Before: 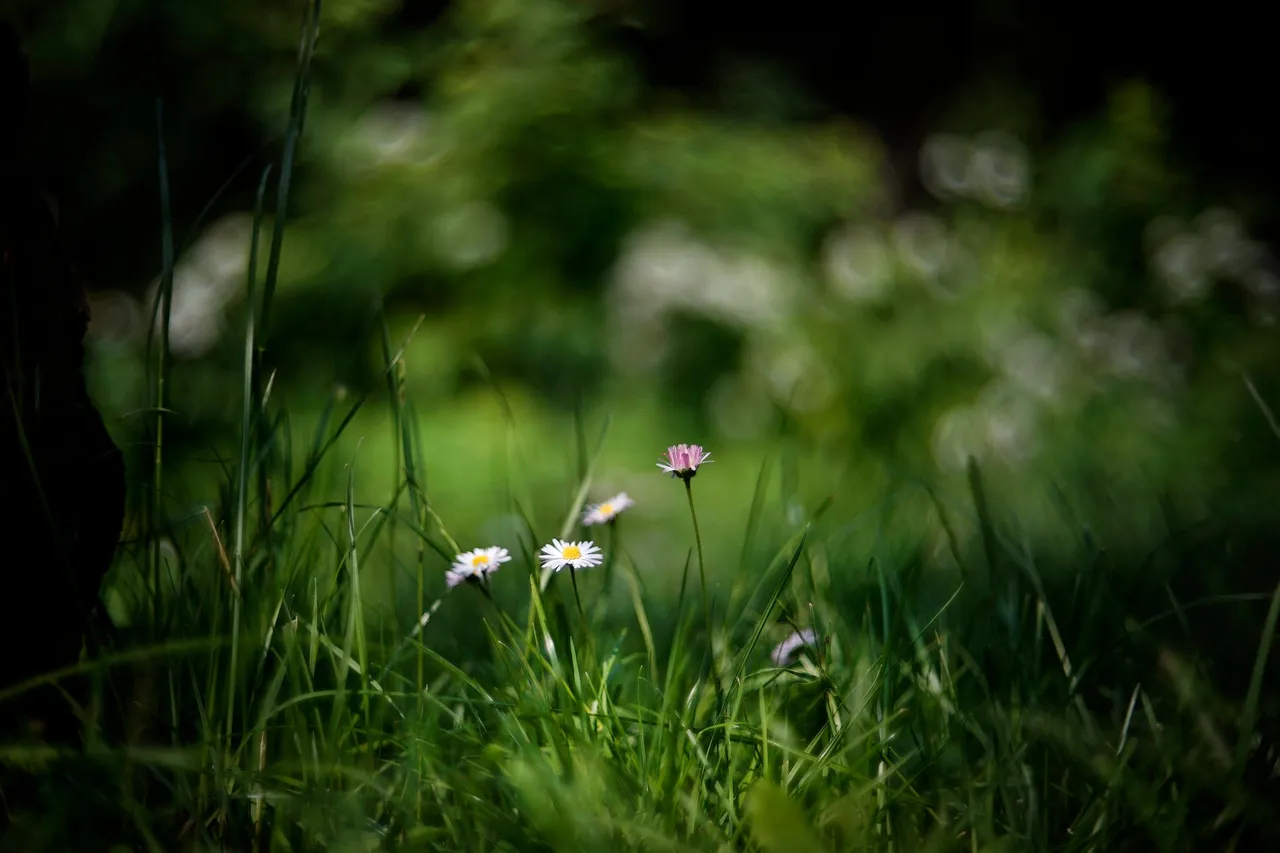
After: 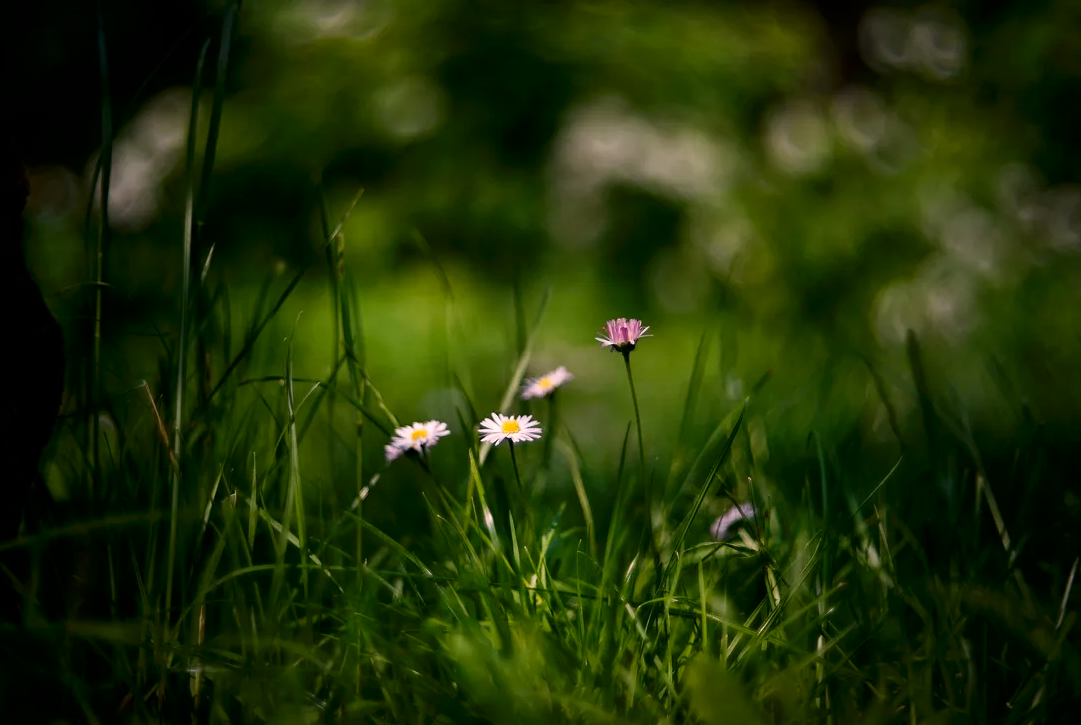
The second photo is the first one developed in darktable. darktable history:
color correction: highlights a* 12.46, highlights b* 5.45
crop and rotate: left 4.844%, top 14.941%, right 10.657%
contrast brightness saturation: contrast 0.07, brightness -0.132, saturation 0.057
